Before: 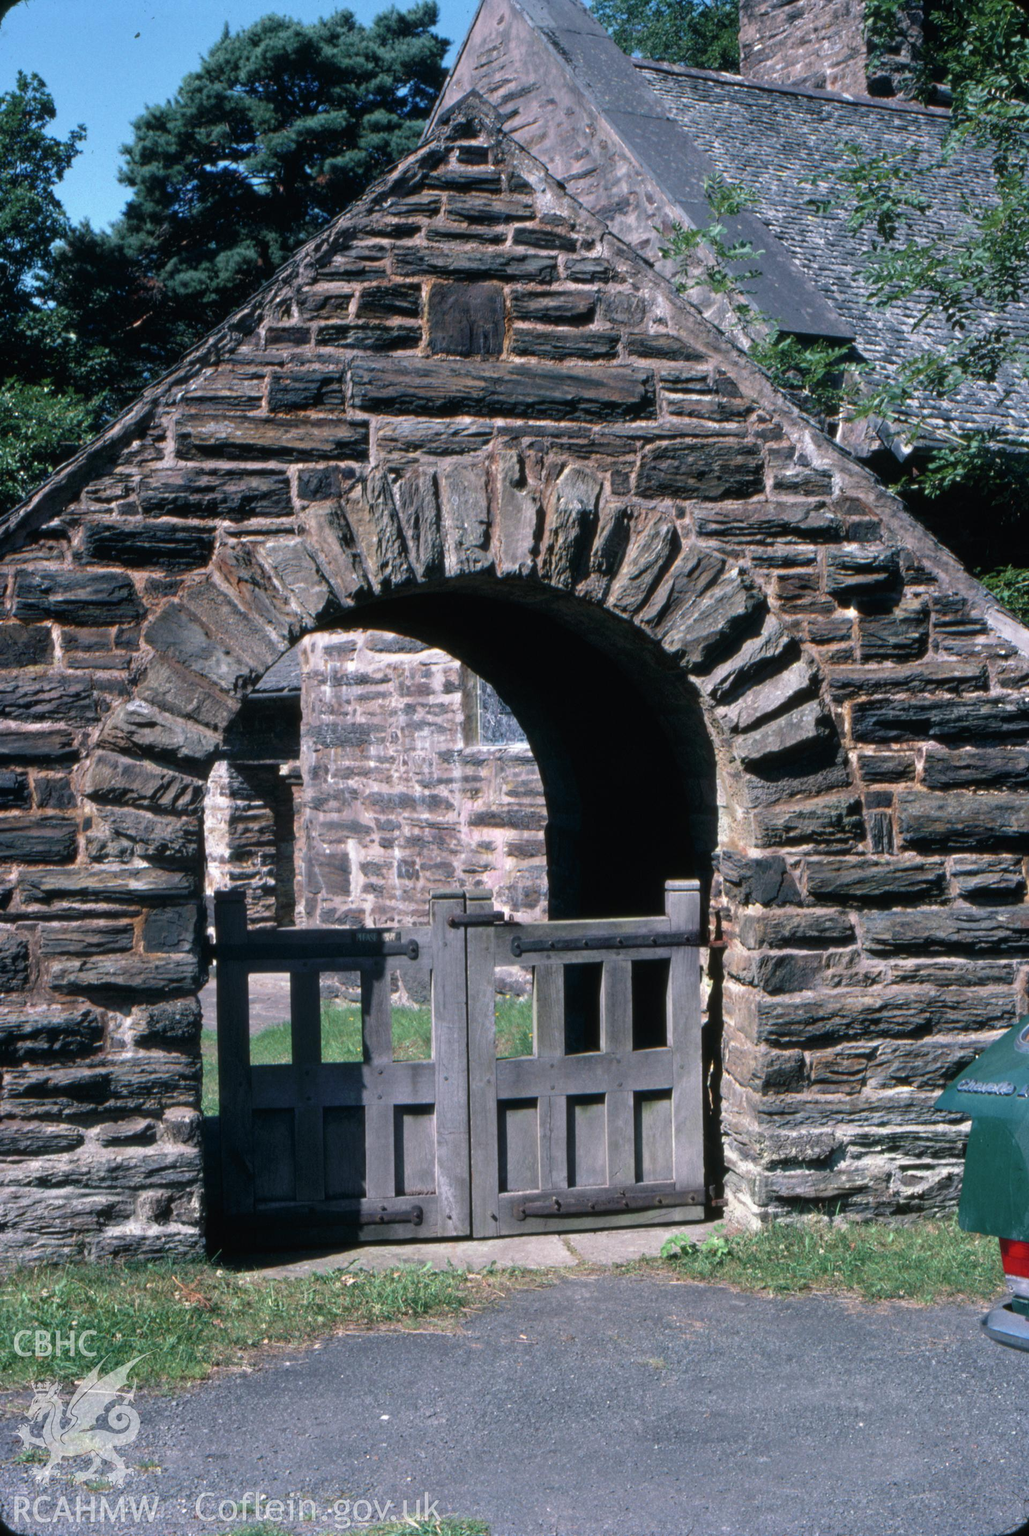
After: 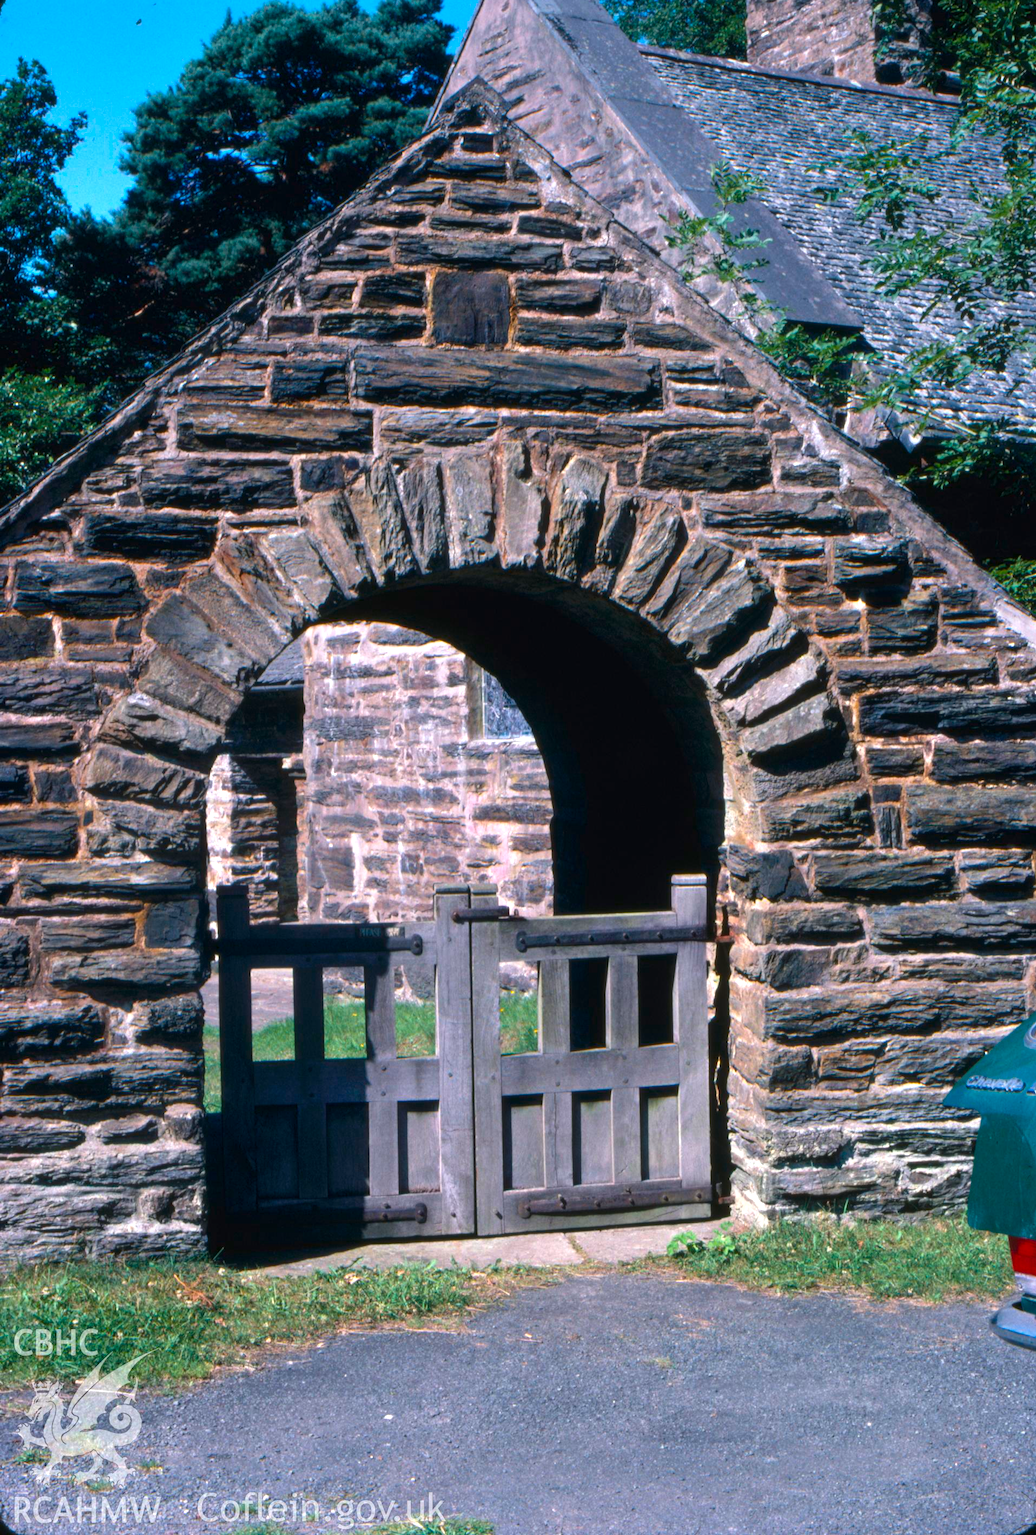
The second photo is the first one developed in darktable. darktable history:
crop: top 0.931%, right 0.109%
color balance rgb: perceptual saturation grading › global saturation 19.879%, perceptual brilliance grading › highlights 9.63%, perceptual brilliance grading › mid-tones 5.481%, global vibrance 41.764%
